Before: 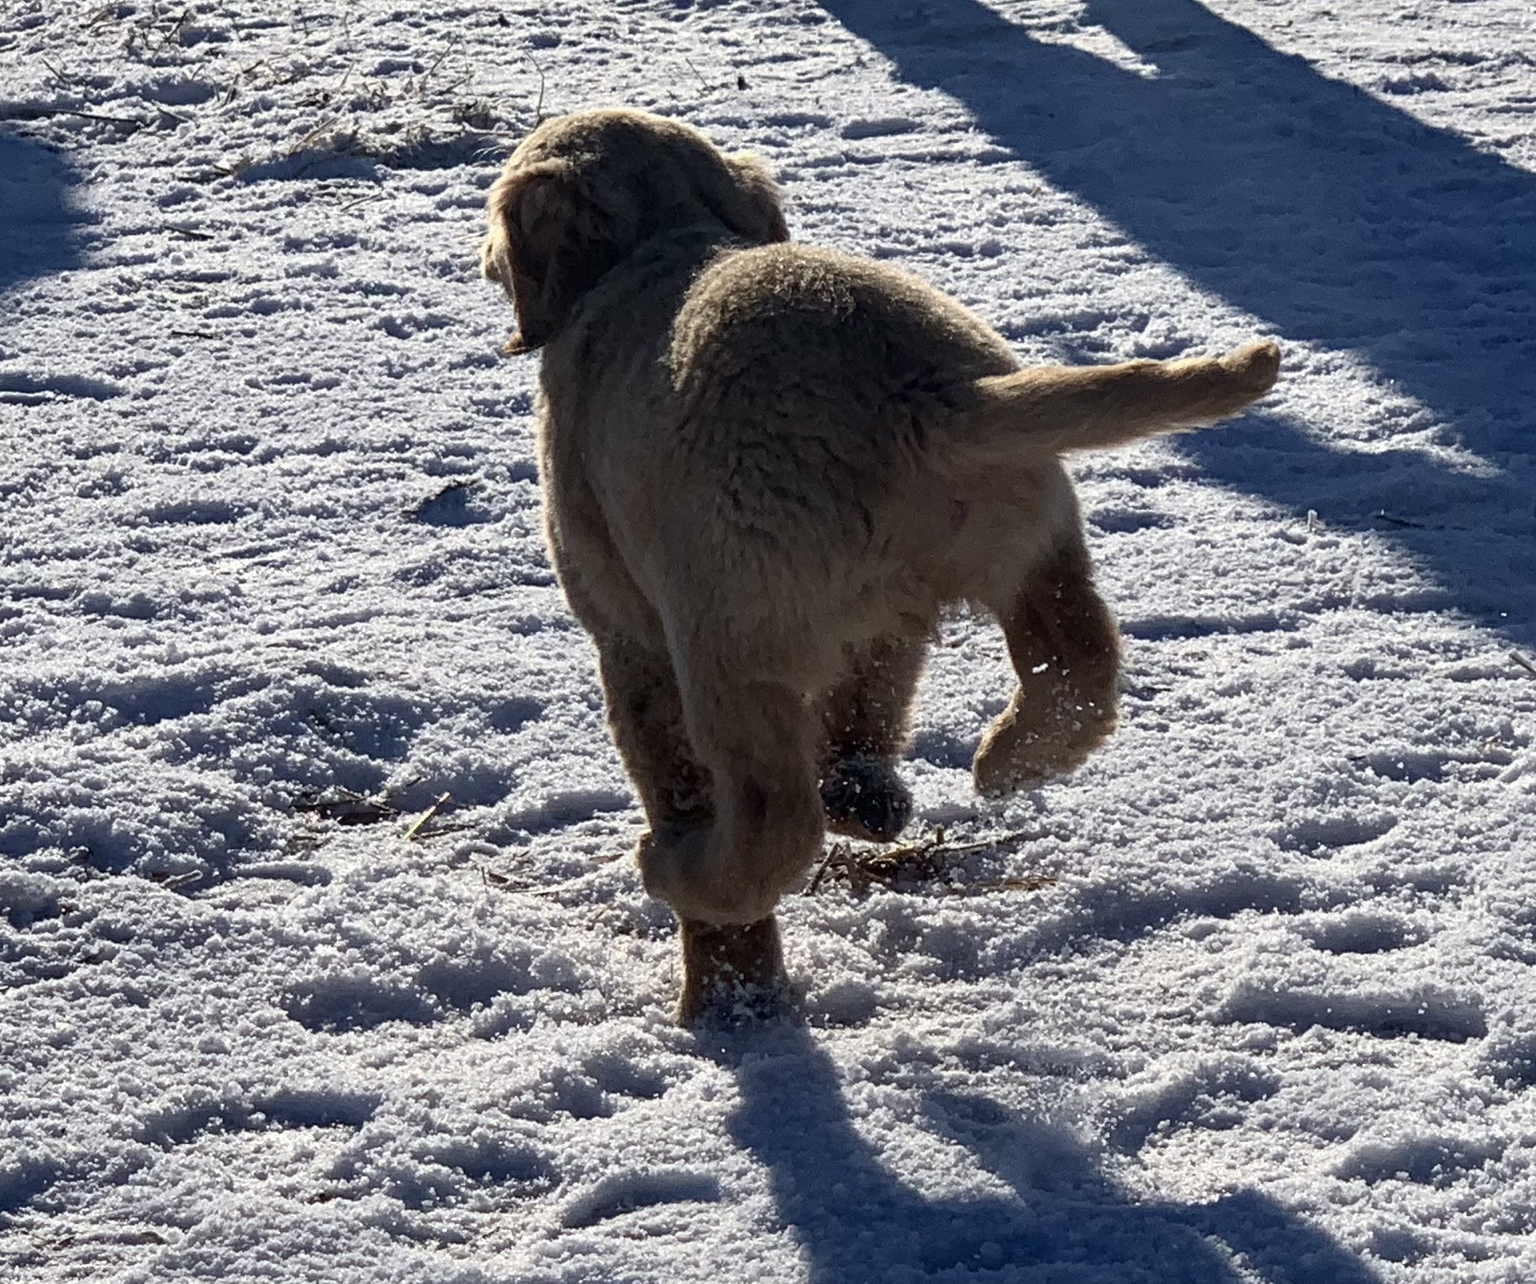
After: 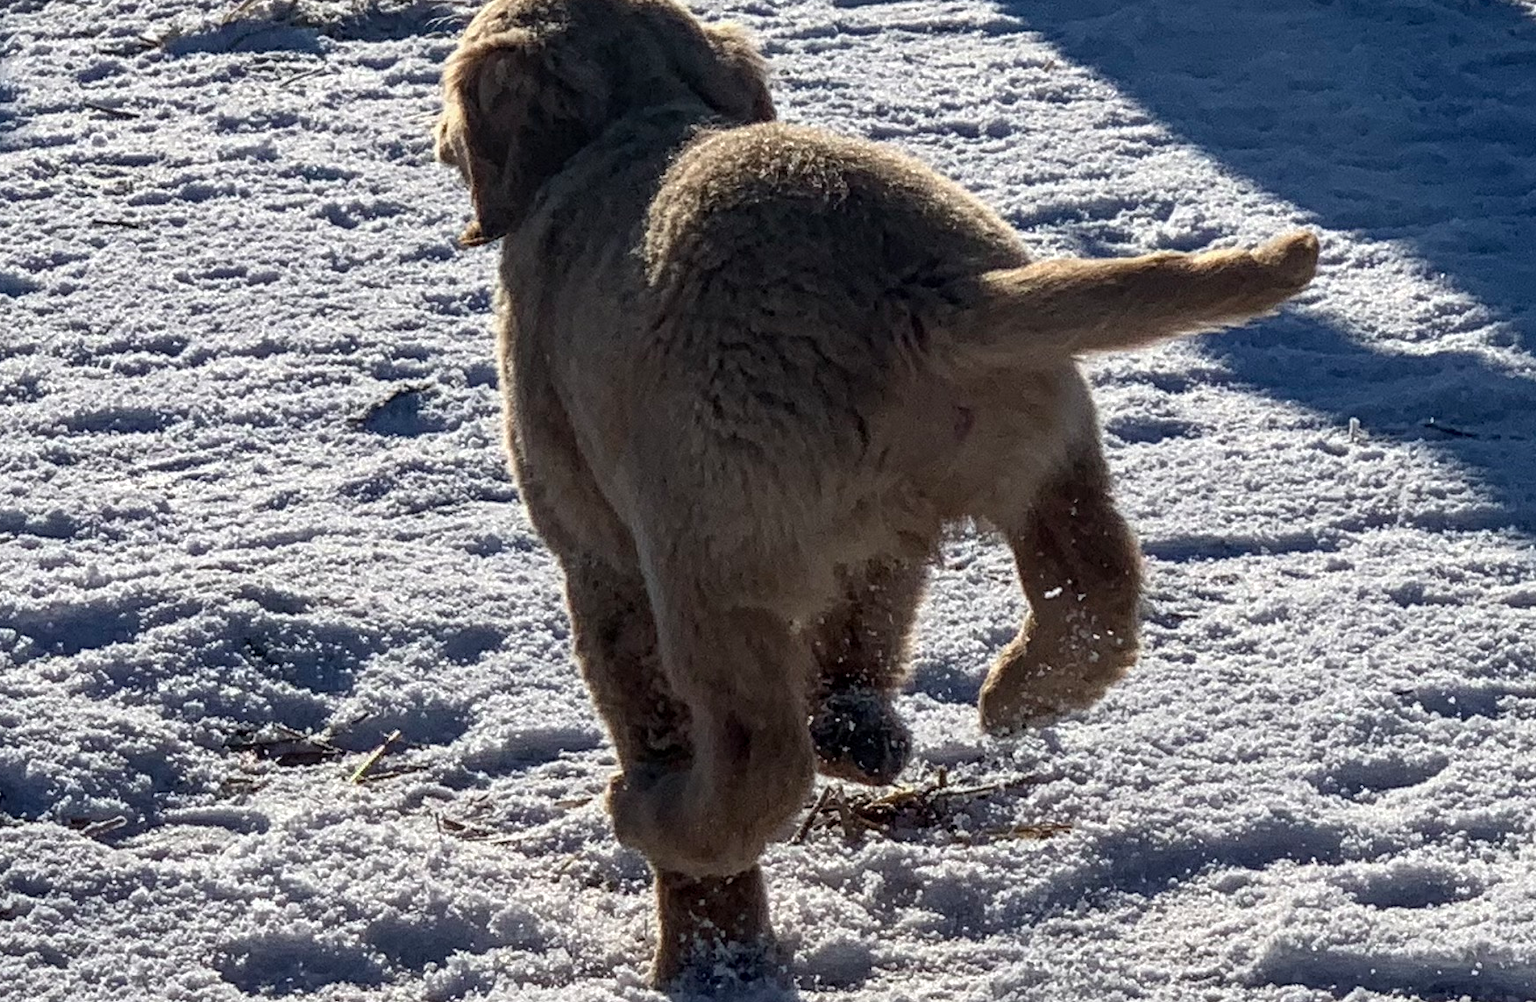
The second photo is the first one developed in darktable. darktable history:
crop: left 5.752%, top 10.333%, right 3.826%, bottom 19.098%
local contrast: on, module defaults
